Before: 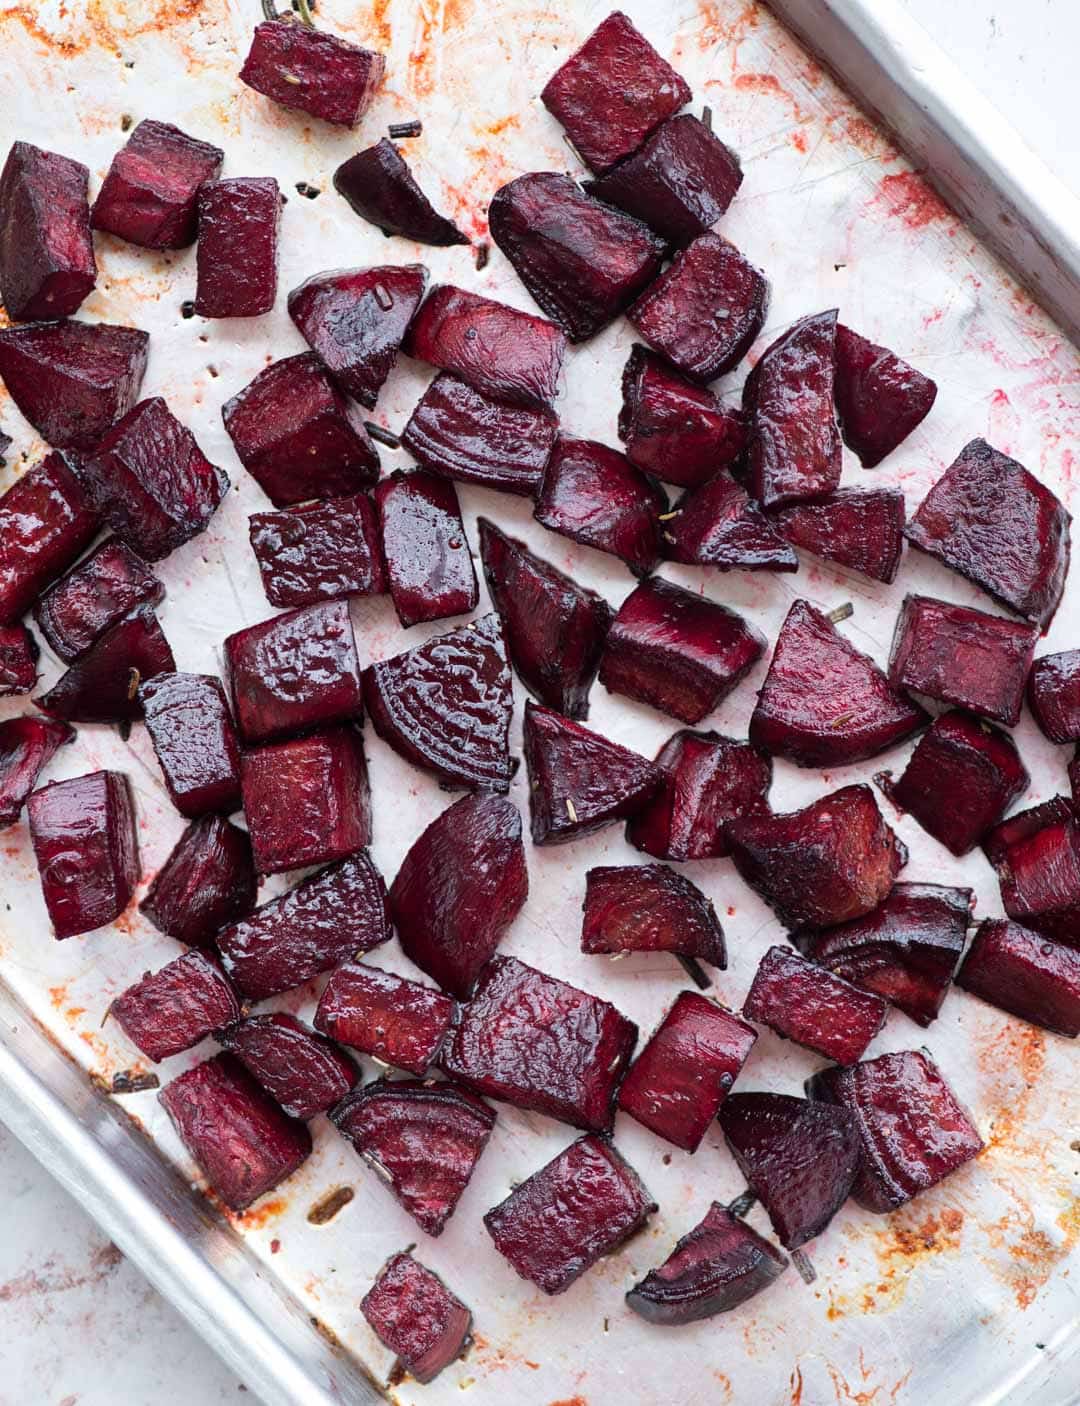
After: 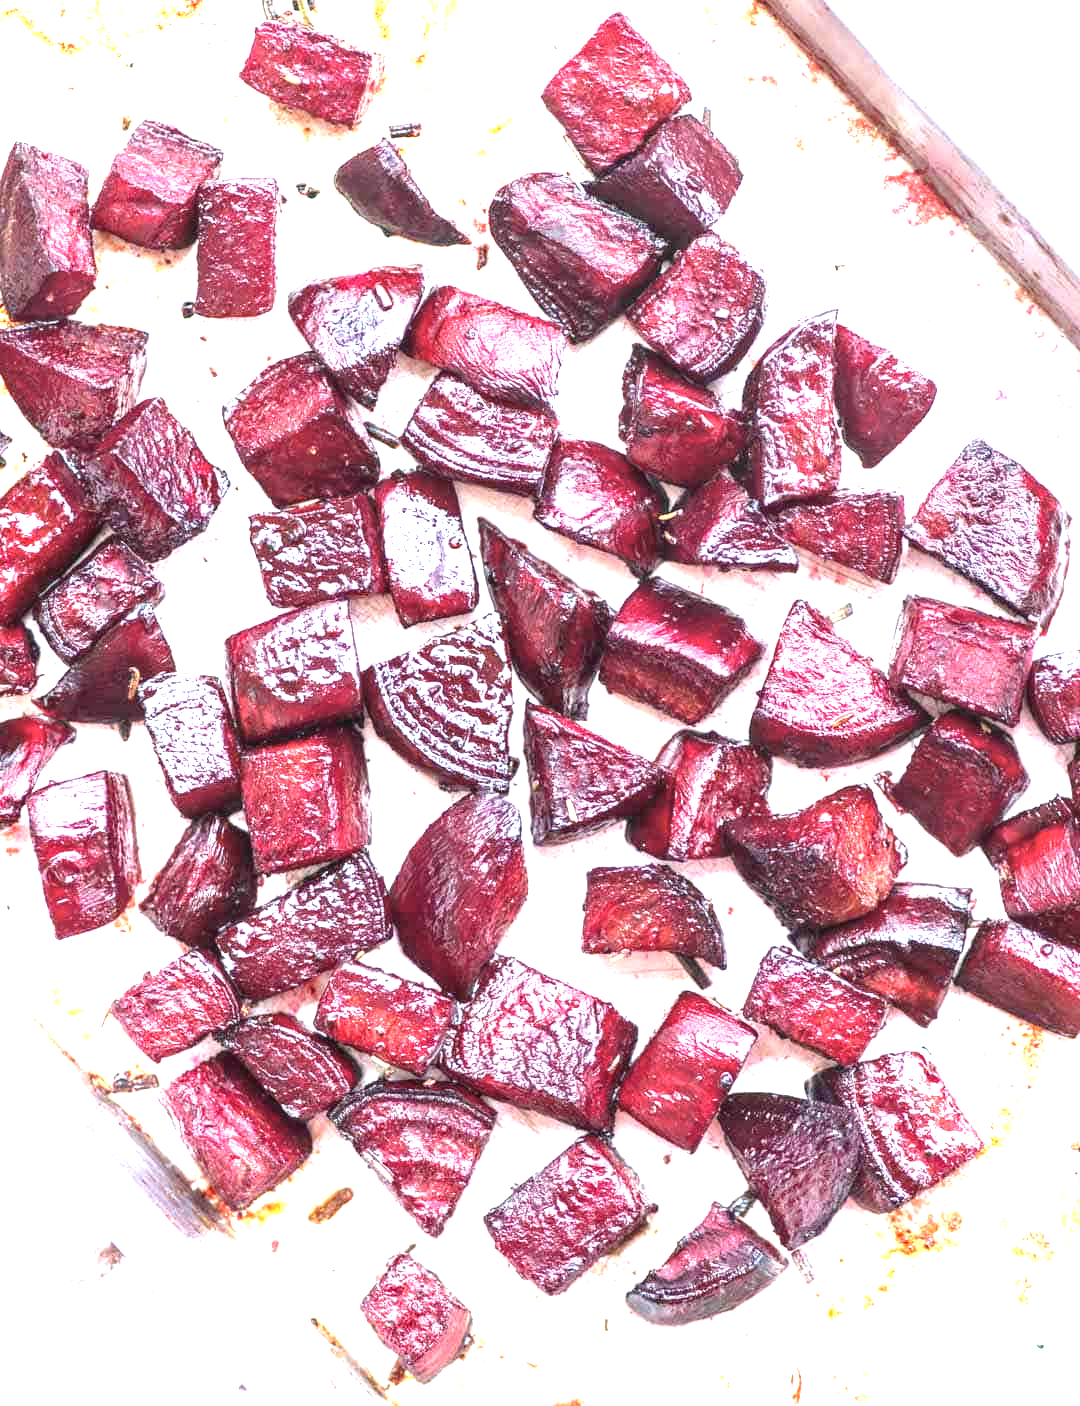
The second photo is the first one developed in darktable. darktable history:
exposure: black level correction 0, exposure 1.964 EV, compensate highlight preservation false
local contrast: detail 130%
